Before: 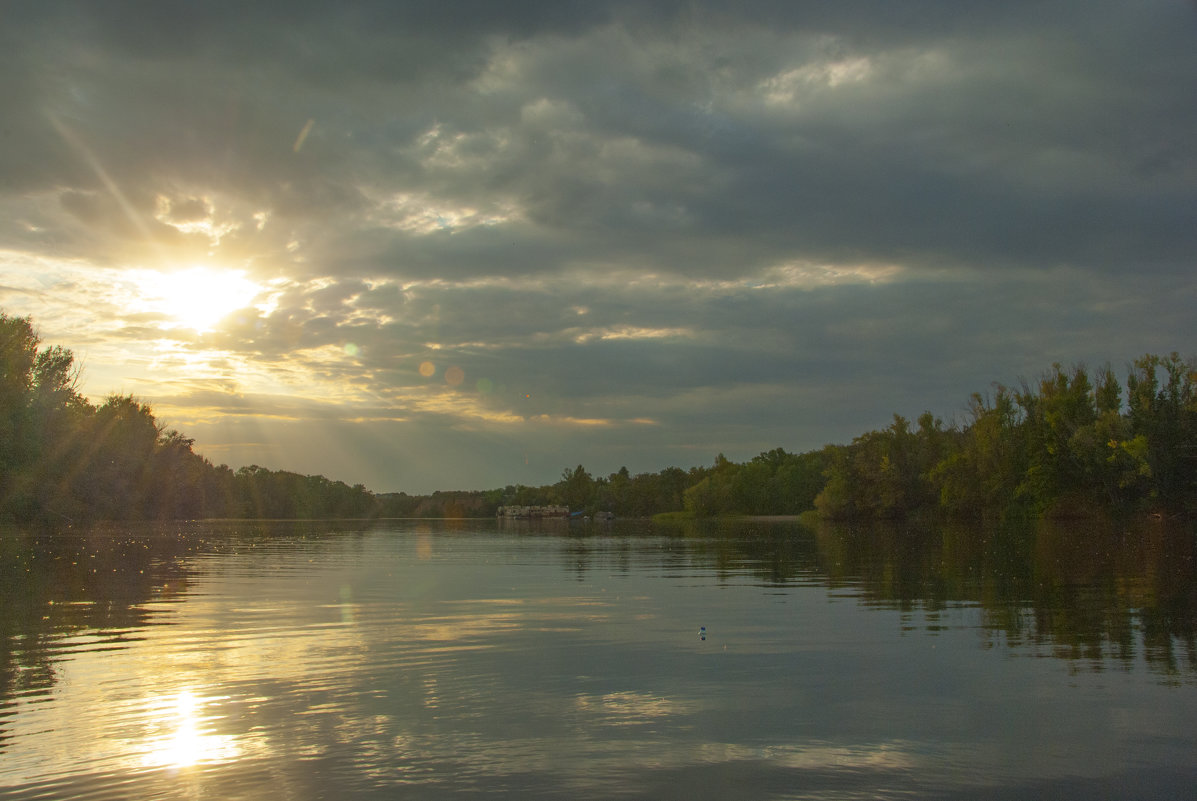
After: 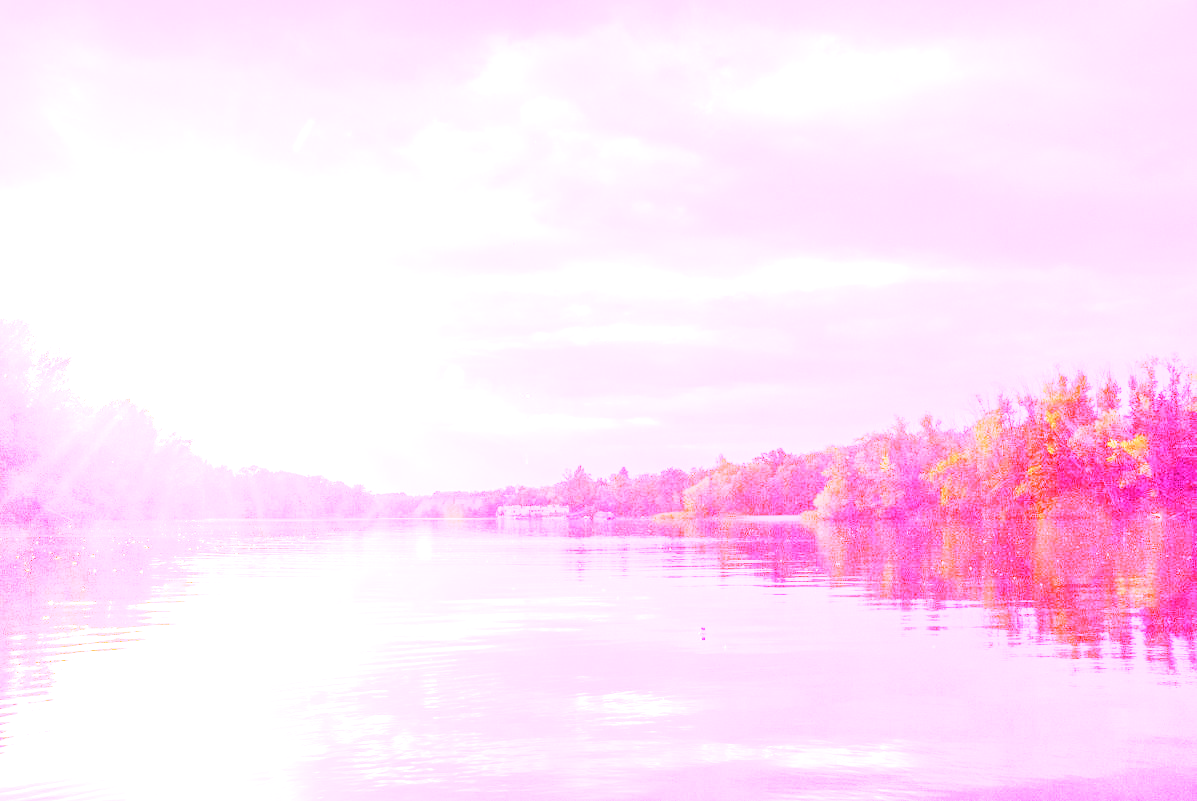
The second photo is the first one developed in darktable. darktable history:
white balance: red 8, blue 8
base curve: curves: ch0 [(0, 0) (0.088, 0.125) (0.176, 0.251) (0.354, 0.501) (0.613, 0.749) (1, 0.877)], preserve colors none
